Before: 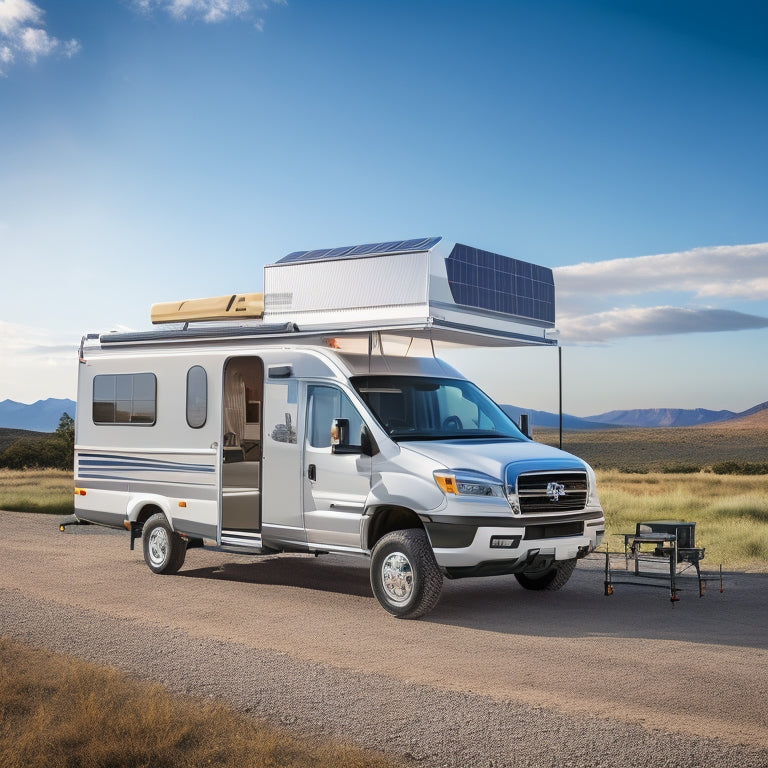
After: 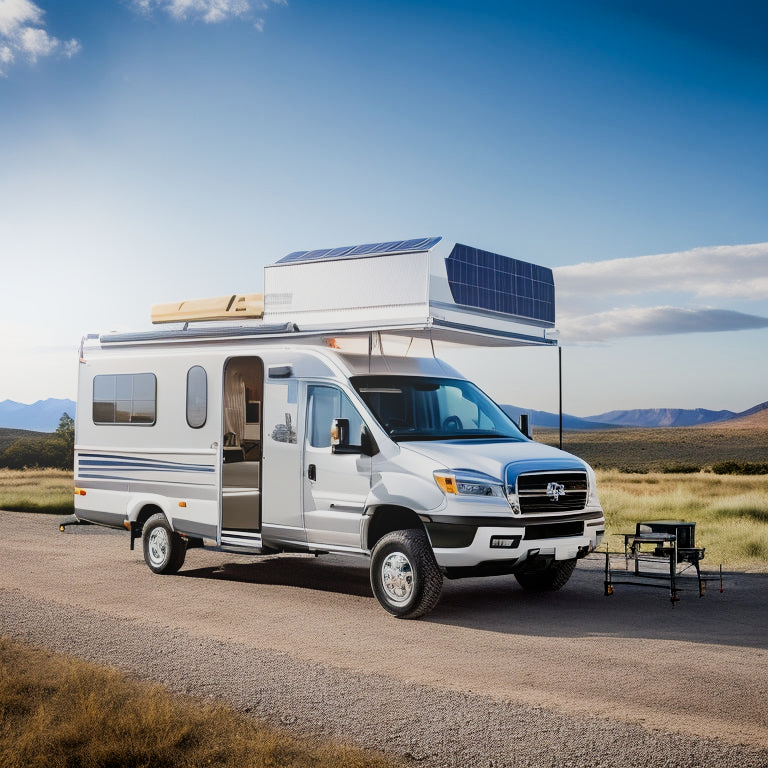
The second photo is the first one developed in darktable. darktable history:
color correction: saturation 0.85
exposure: black level correction 0.009, exposure 0.014 EV, compensate highlight preservation false
sigmoid: contrast 1.54, target black 0
bloom: size 16%, threshold 98%, strength 20%
